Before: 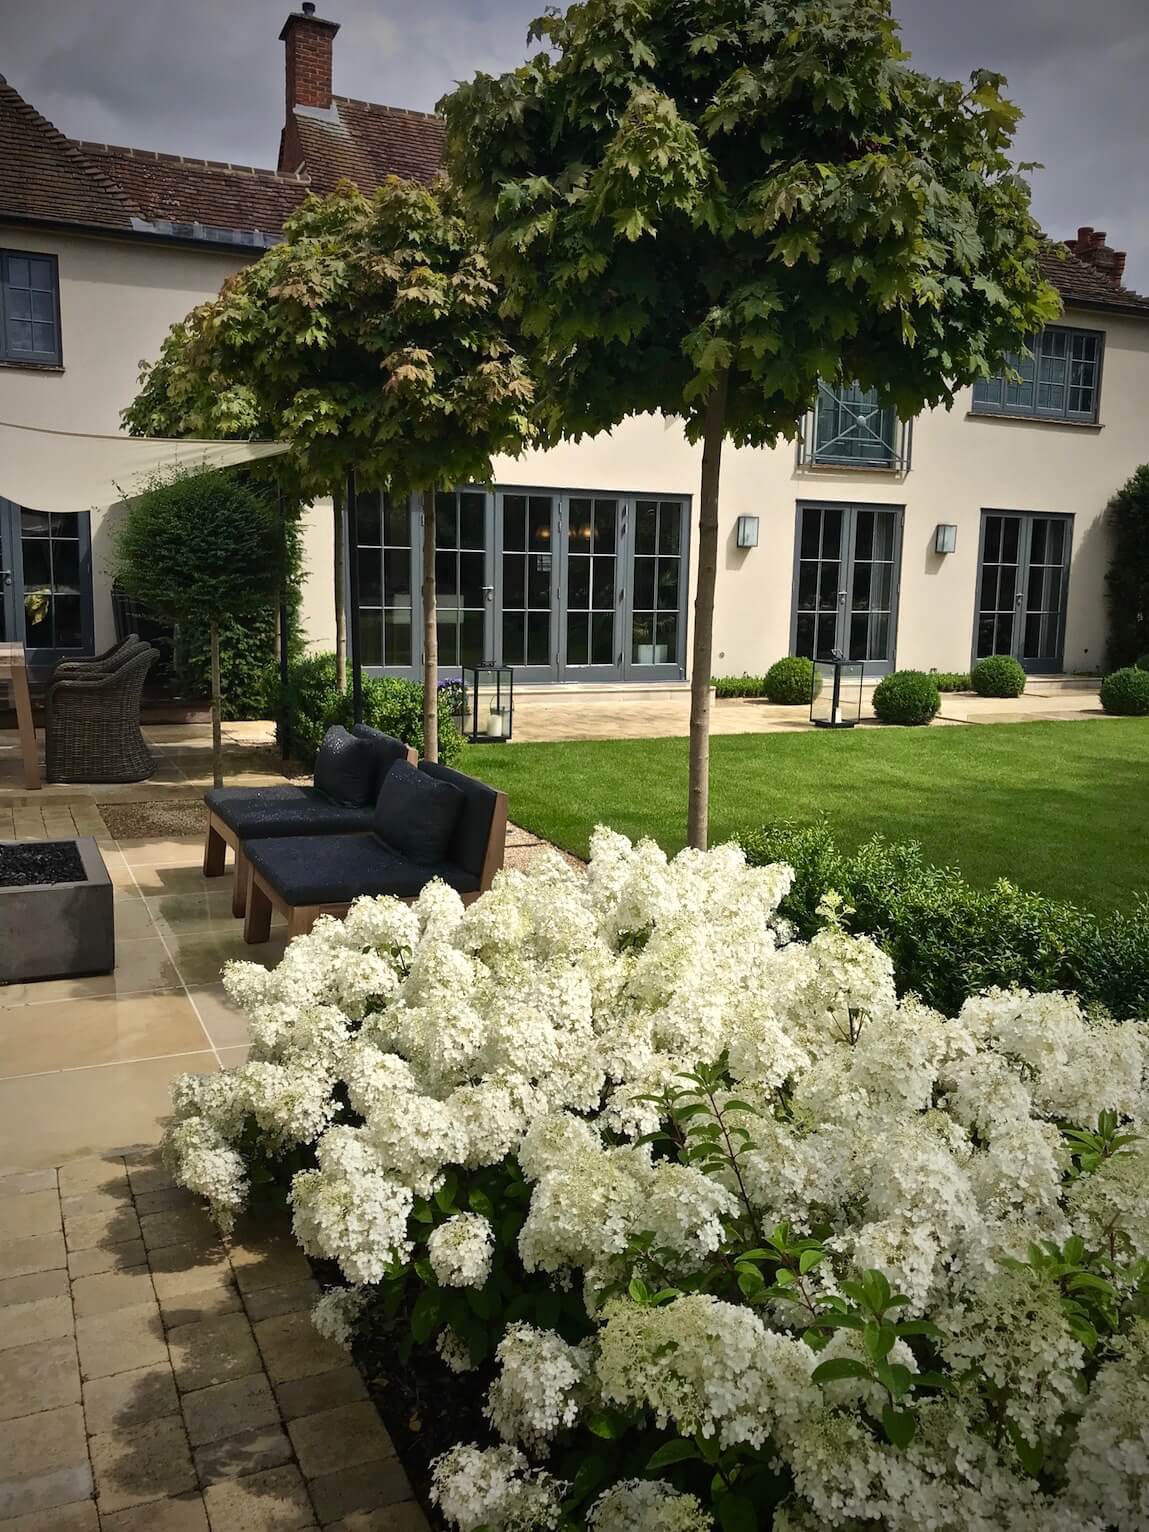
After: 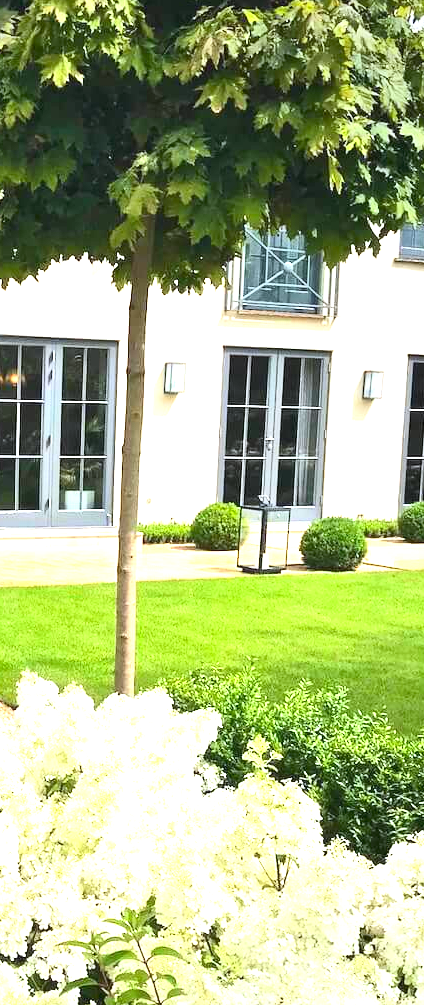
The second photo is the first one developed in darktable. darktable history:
crop and rotate: left 49.936%, top 10.094%, right 13.136%, bottom 24.256%
white balance: red 0.976, blue 1.04
contrast brightness saturation: contrast 0.2, brightness 0.16, saturation 0.22
exposure: black level correction 0, exposure 1.741 EV, compensate exposure bias true, compensate highlight preservation false
